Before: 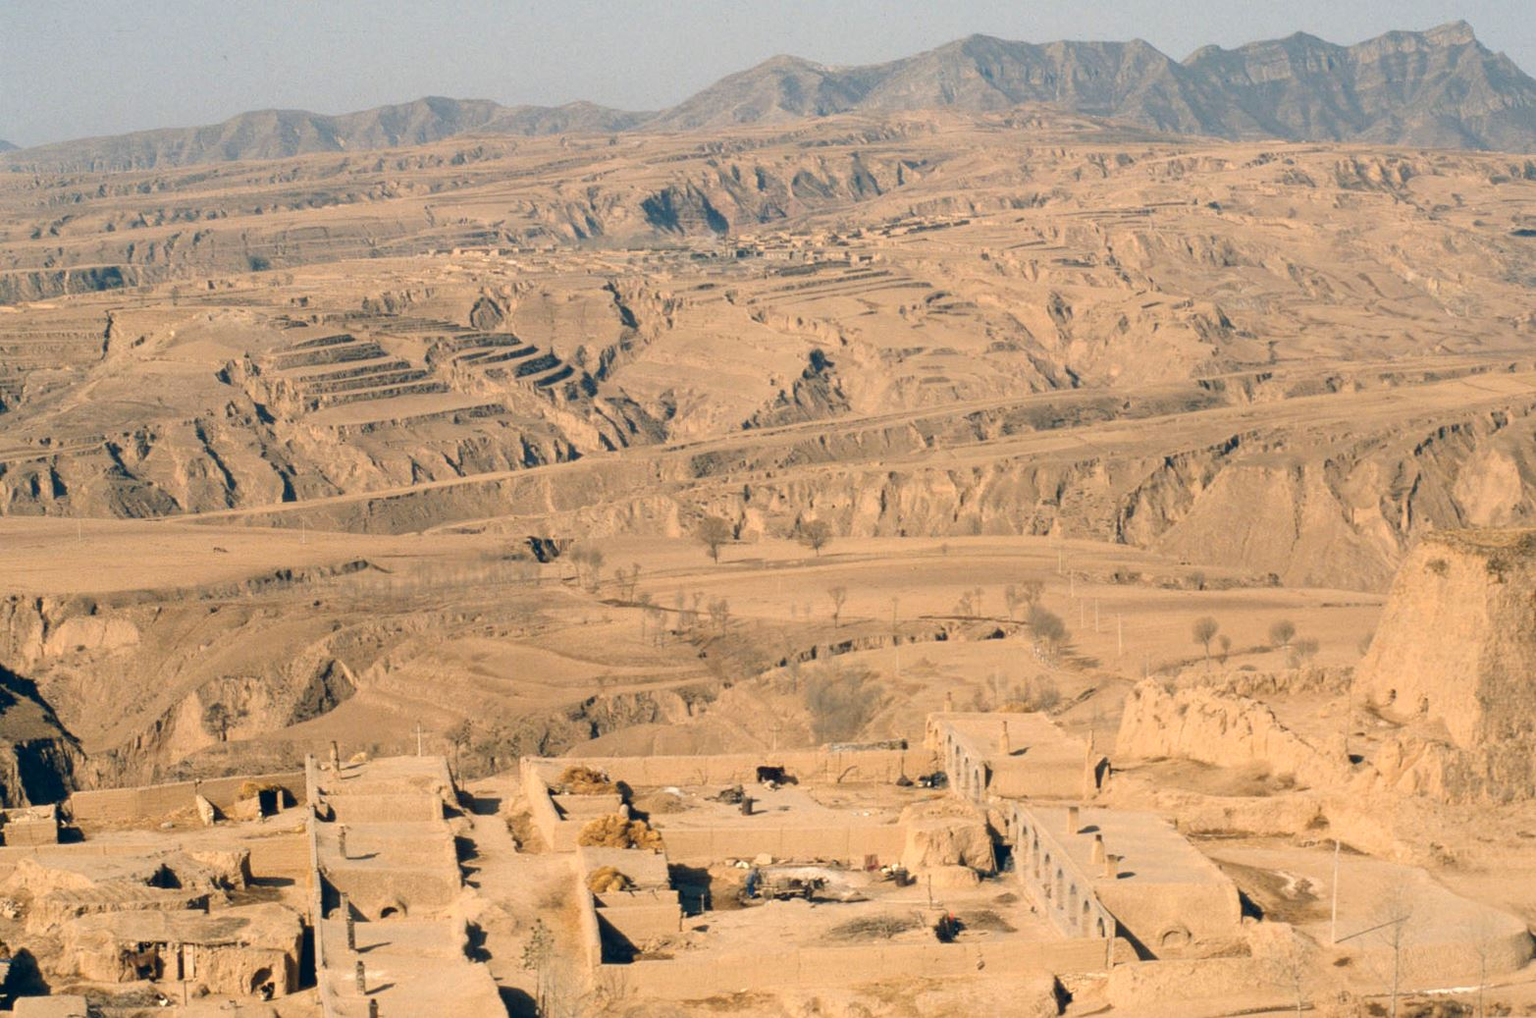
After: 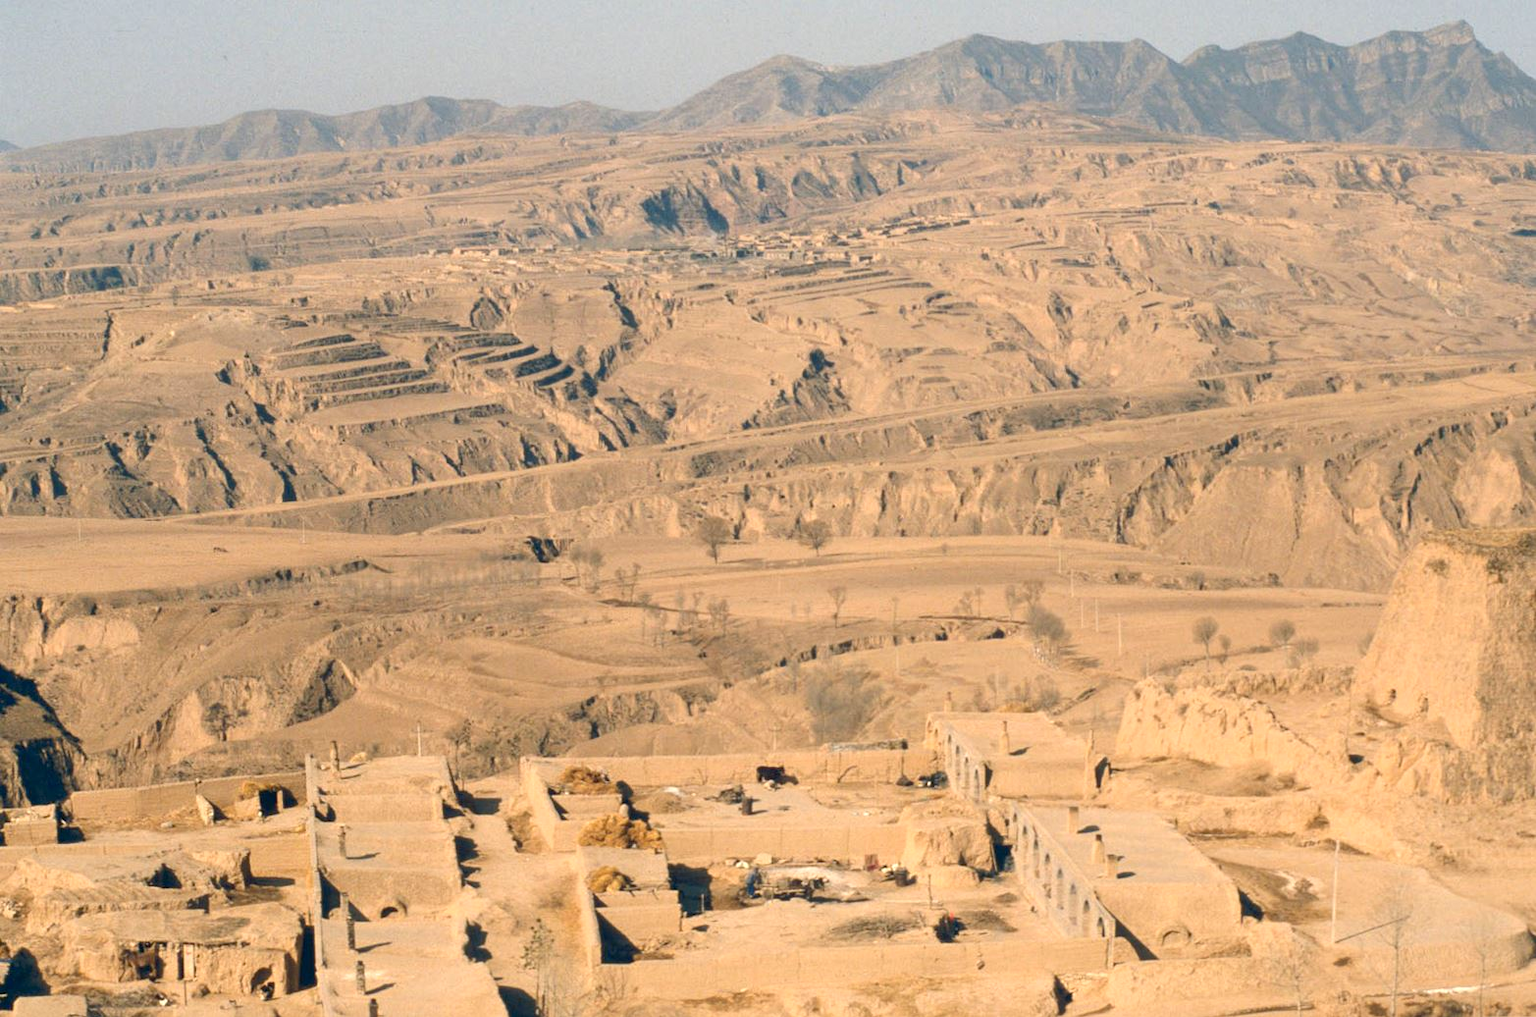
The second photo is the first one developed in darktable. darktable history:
exposure: exposure 0.166 EV, compensate highlight preservation false
shadows and highlights: shadows 42.73, highlights 6.85
